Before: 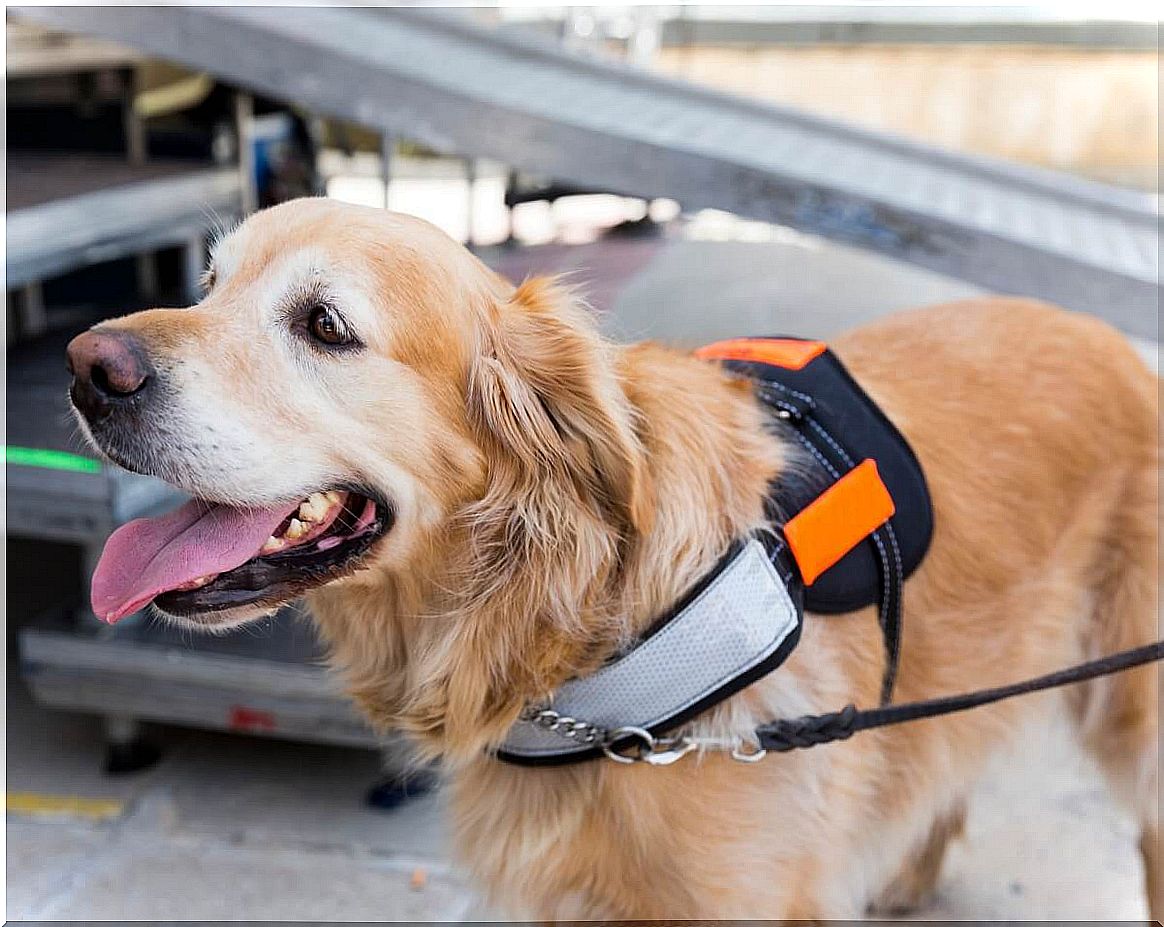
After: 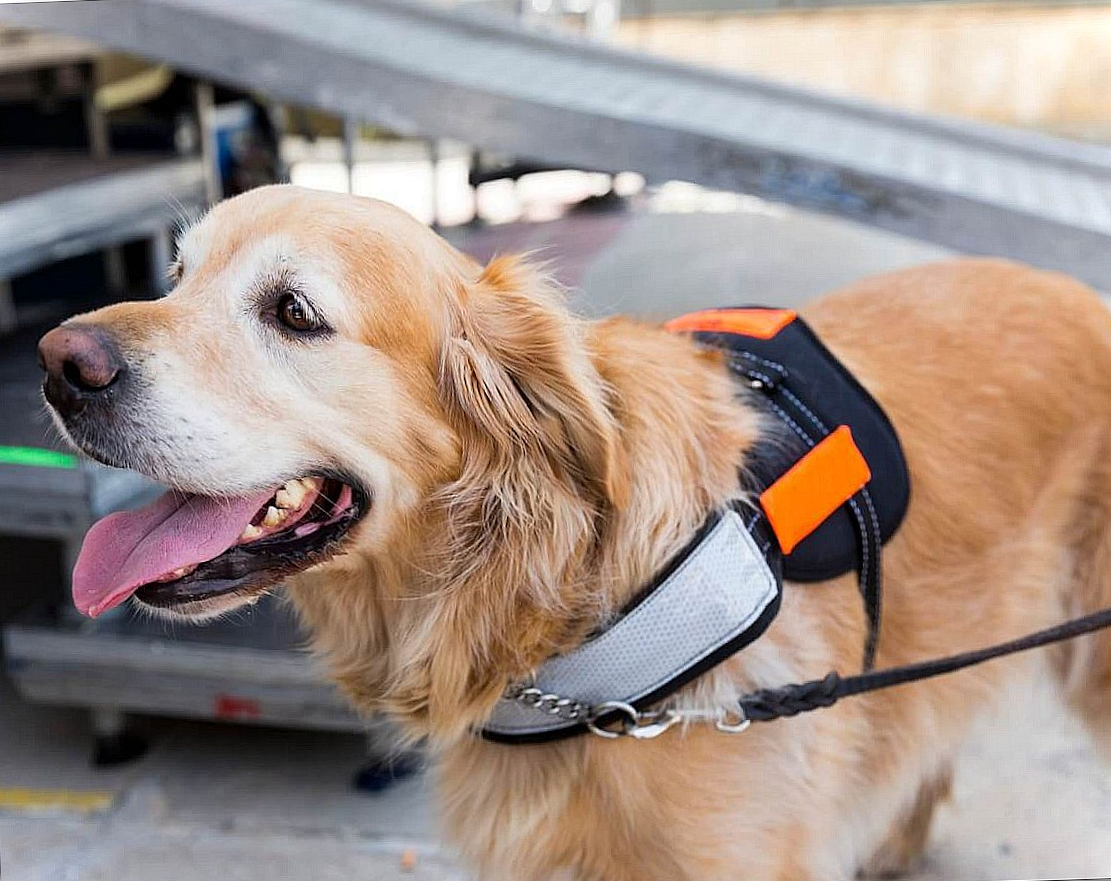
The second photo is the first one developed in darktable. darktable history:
tone equalizer: on, module defaults
rotate and perspective: rotation -2.12°, lens shift (vertical) 0.009, lens shift (horizontal) -0.008, automatic cropping original format, crop left 0.036, crop right 0.964, crop top 0.05, crop bottom 0.959
